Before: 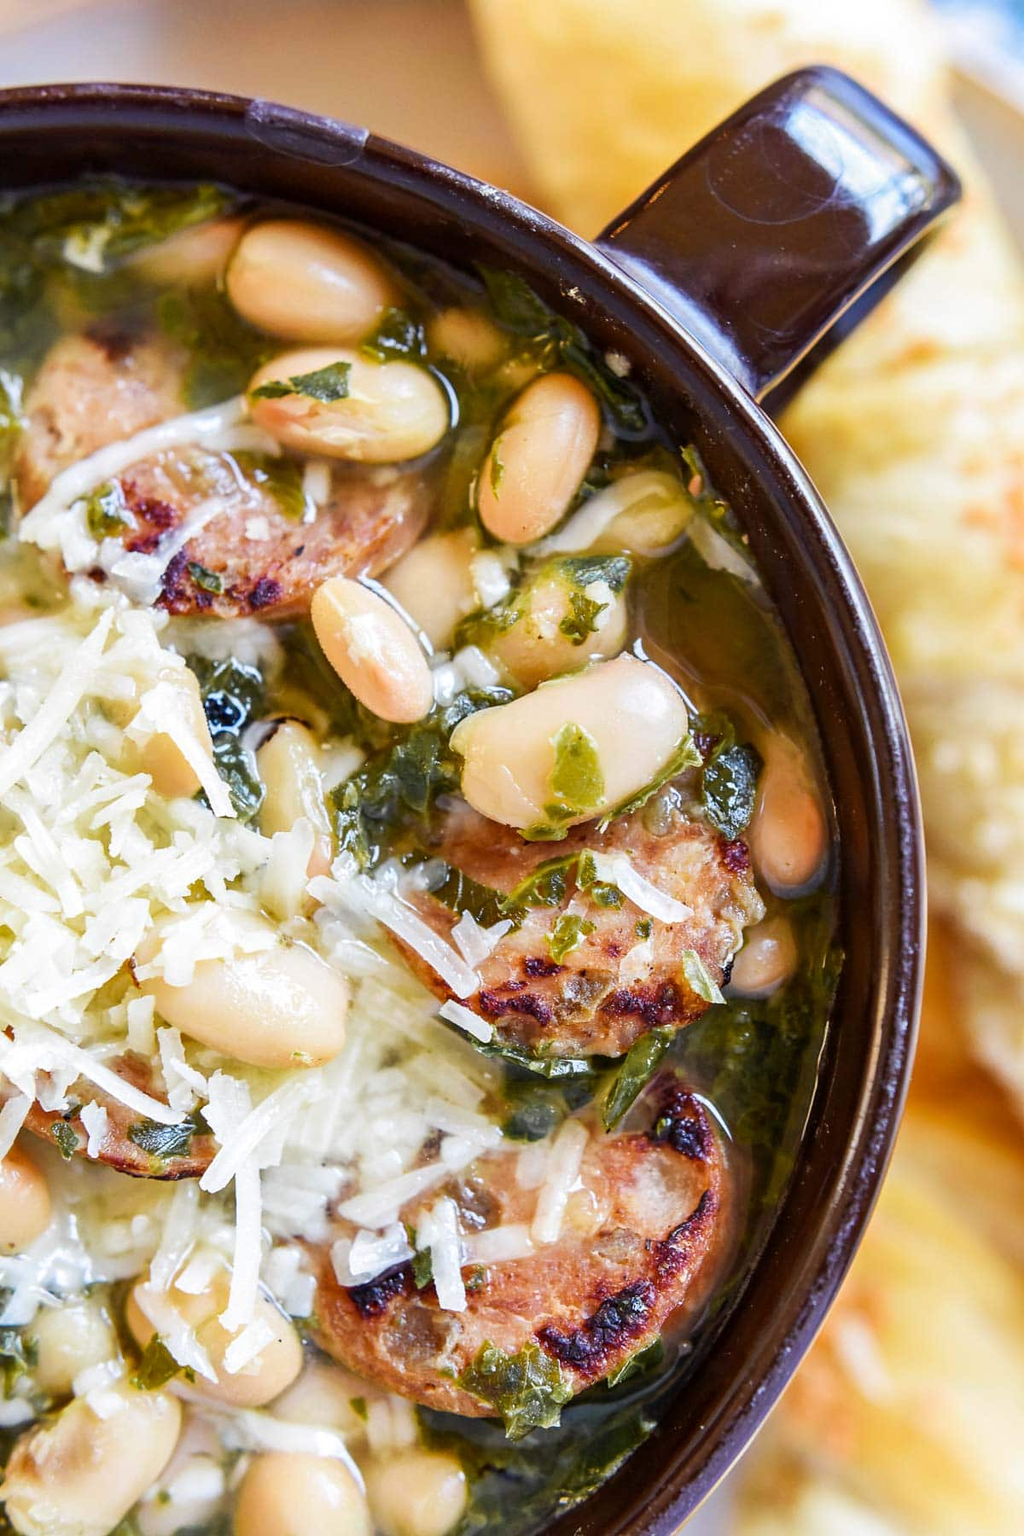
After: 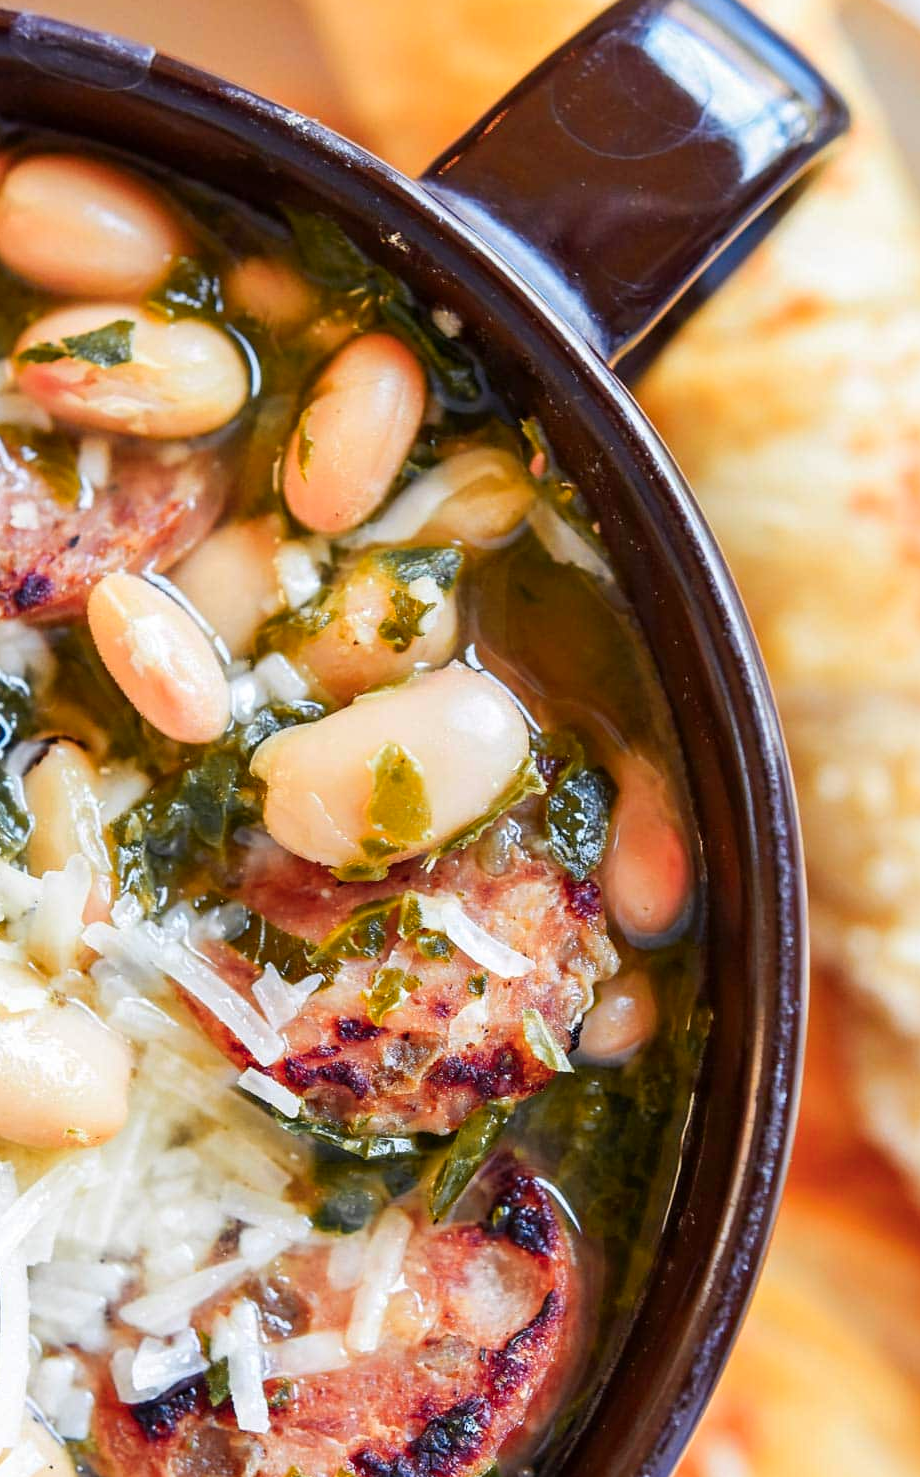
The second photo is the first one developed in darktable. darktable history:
crop: left 23.095%, top 5.827%, bottom 11.854%
color zones: curves: ch1 [(0.235, 0.558) (0.75, 0.5)]; ch2 [(0.25, 0.462) (0.749, 0.457)], mix 25.94%
